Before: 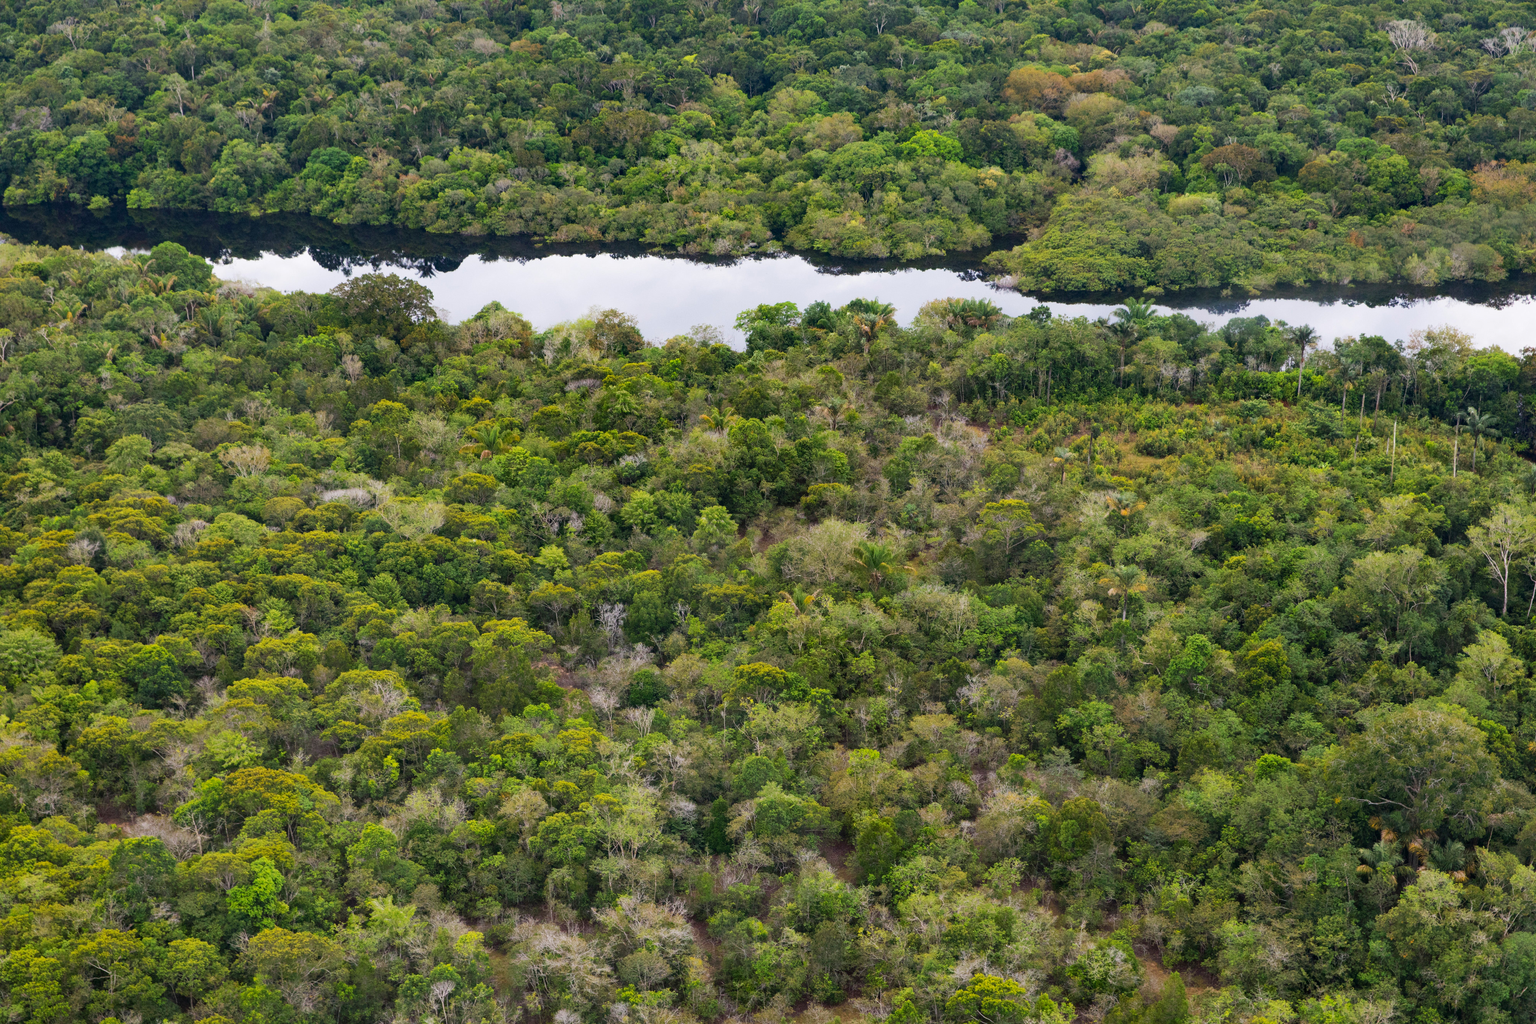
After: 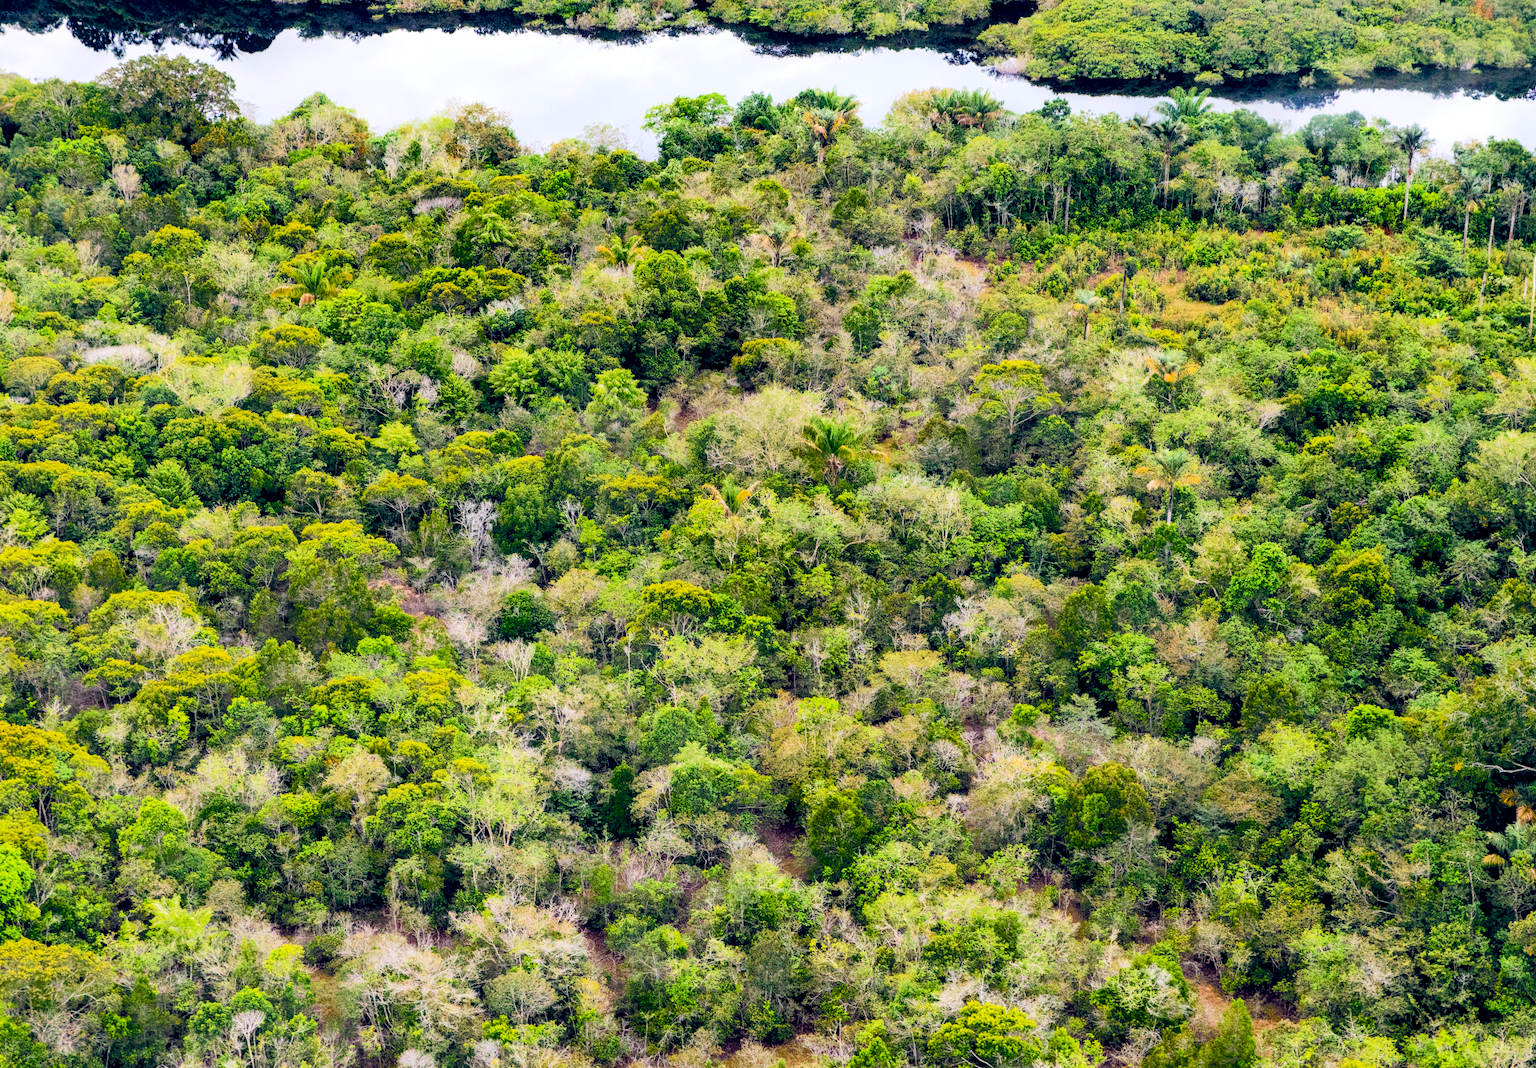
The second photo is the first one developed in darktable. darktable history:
crop: left 16.877%, top 22.796%, right 9.122%
color balance rgb: global offset › luminance 0.383%, global offset › chroma 0.213%, global offset › hue 255.28°, perceptual saturation grading › global saturation 34.671%, perceptual saturation grading › highlights -29.975%, perceptual saturation grading › shadows 35.858%, saturation formula JzAzBz (2021)
local contrast: highlights 28%, shadows 78%, midtone range 0.75
tone equalizer: -7 EV 0.152 EV, -6 EV 0.569 EV, -5 EV 1.13 EV, -4 EV 1.36 EV, -3 EV 1.15 EV, -2 EV 0.6 EV, -1 EV 0.167 EV, edges refinement/feathering 500, mask exposure compensation -1.57 EV, preserve details no
